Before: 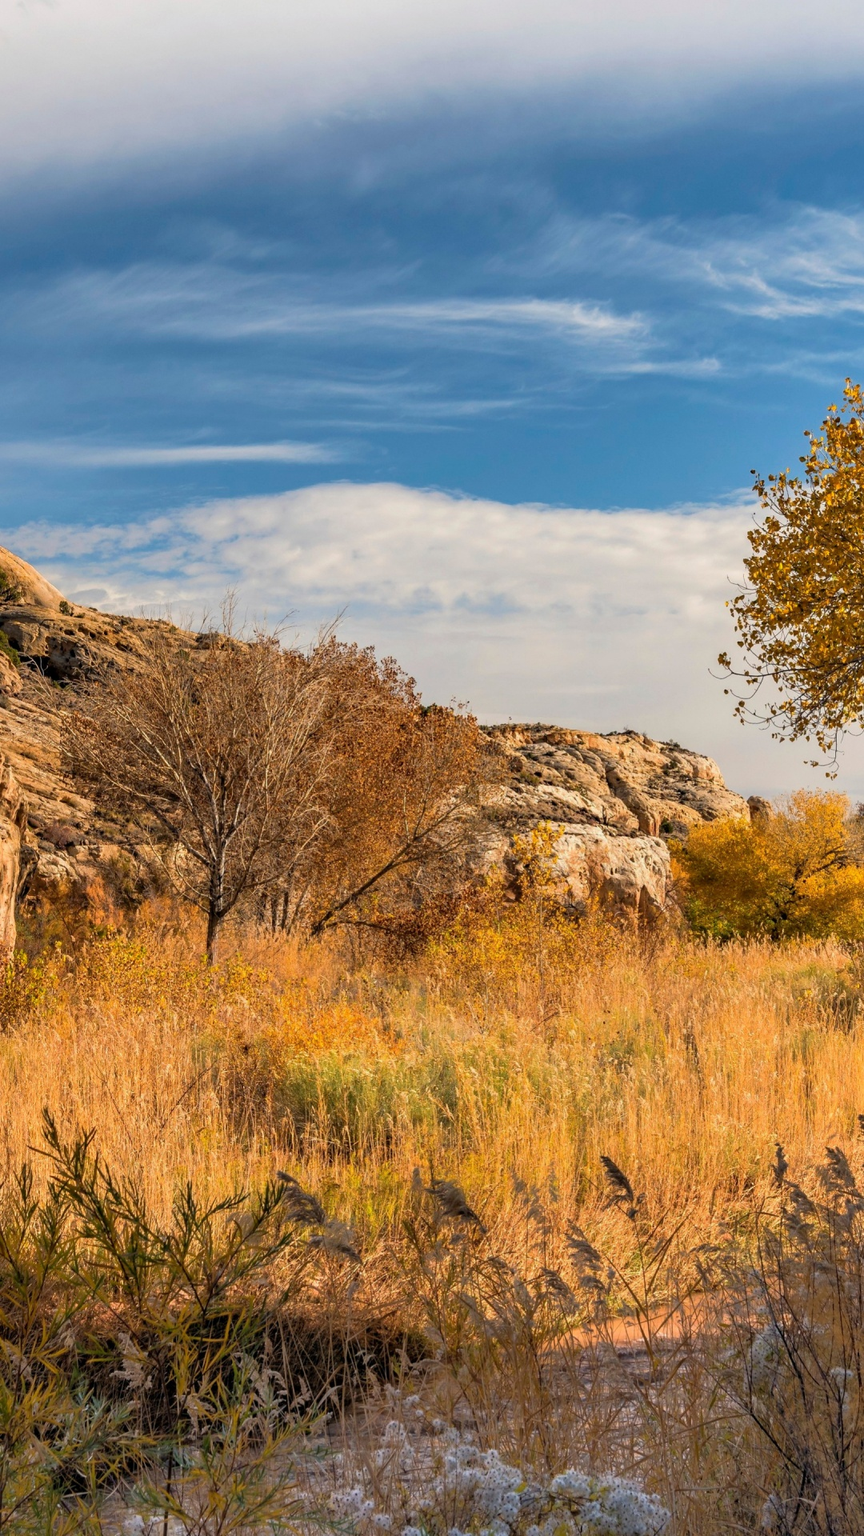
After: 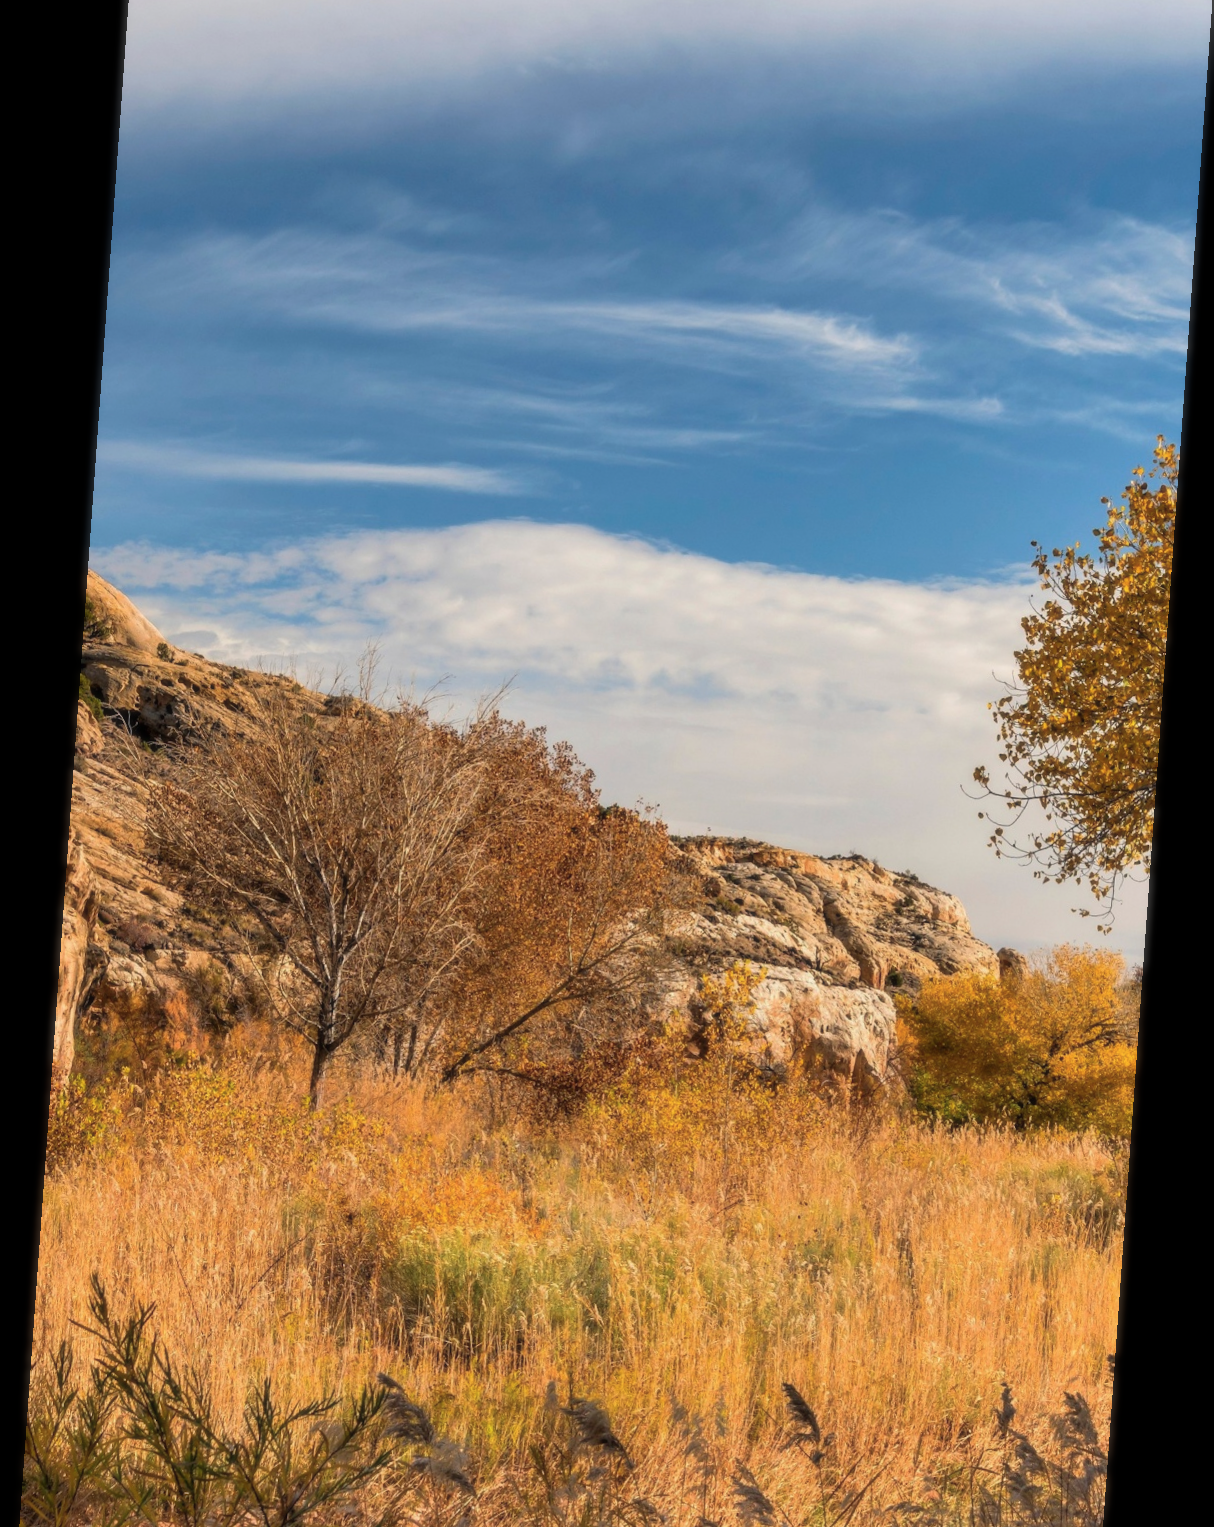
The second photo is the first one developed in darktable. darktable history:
rotate and perspective: rotation 4.1°, automatic cropping off
crop: top 5.667%, bottom 17.637%
soften: size 10%, saturation 50%, brightness 0.2 EV, mix 10%
